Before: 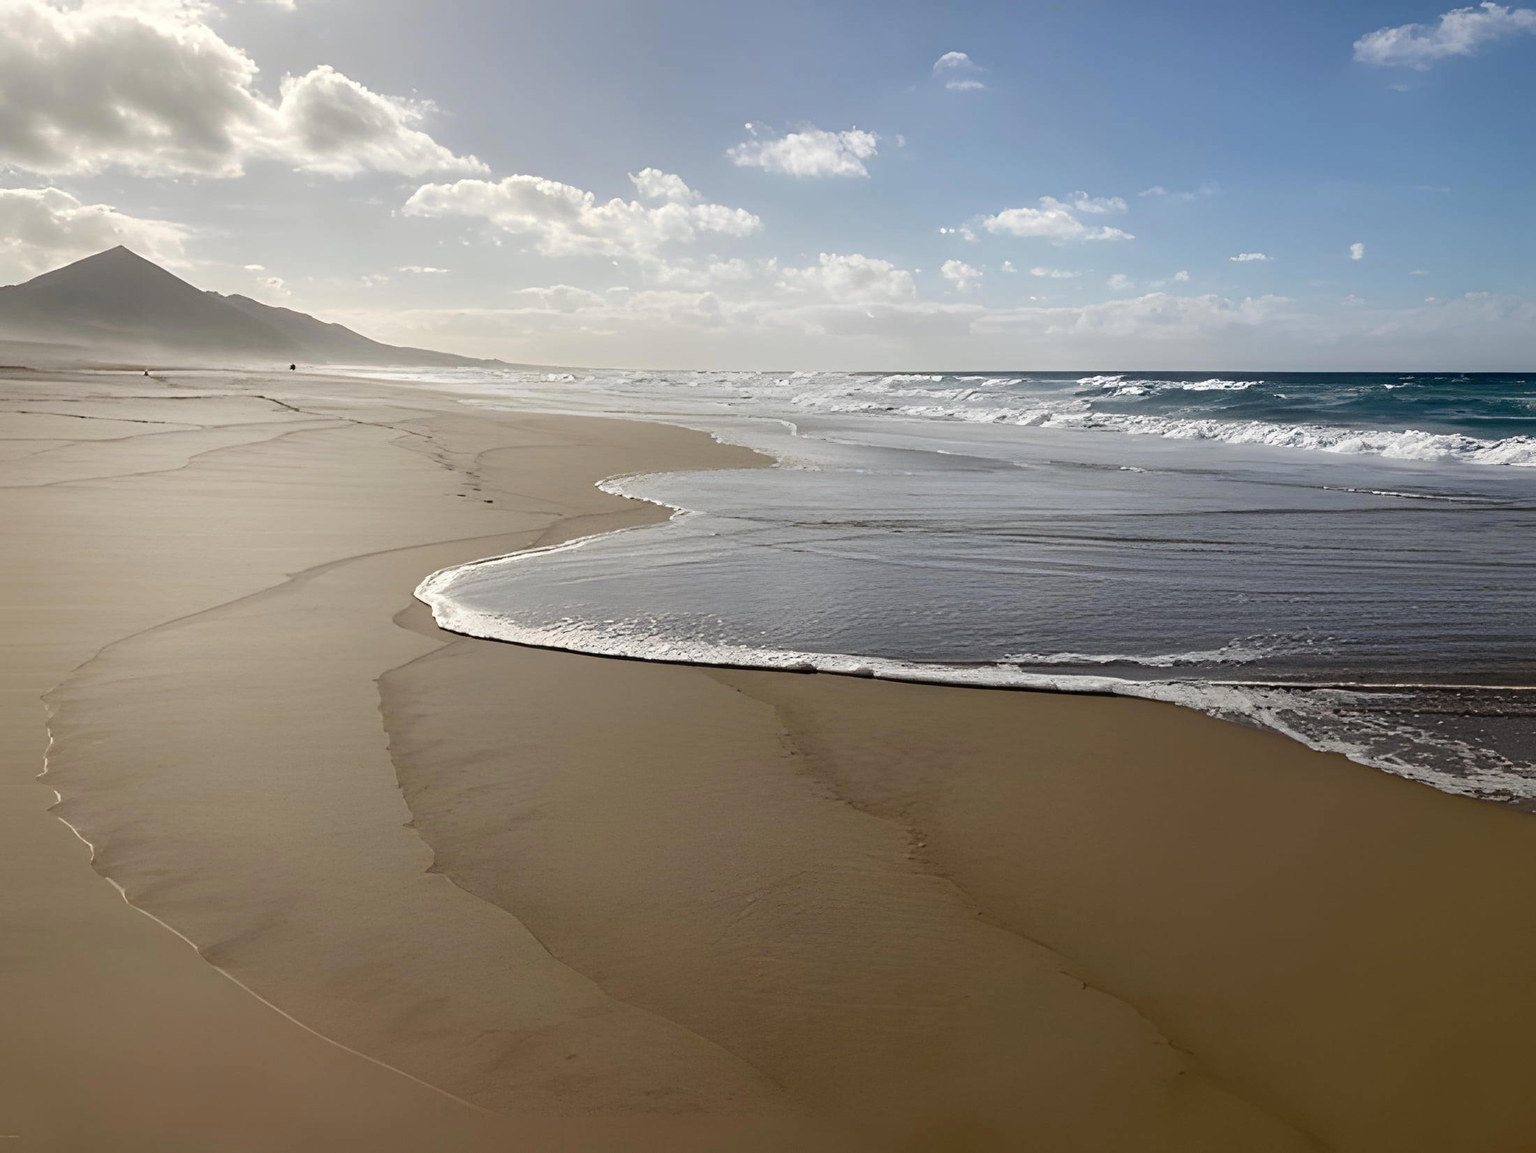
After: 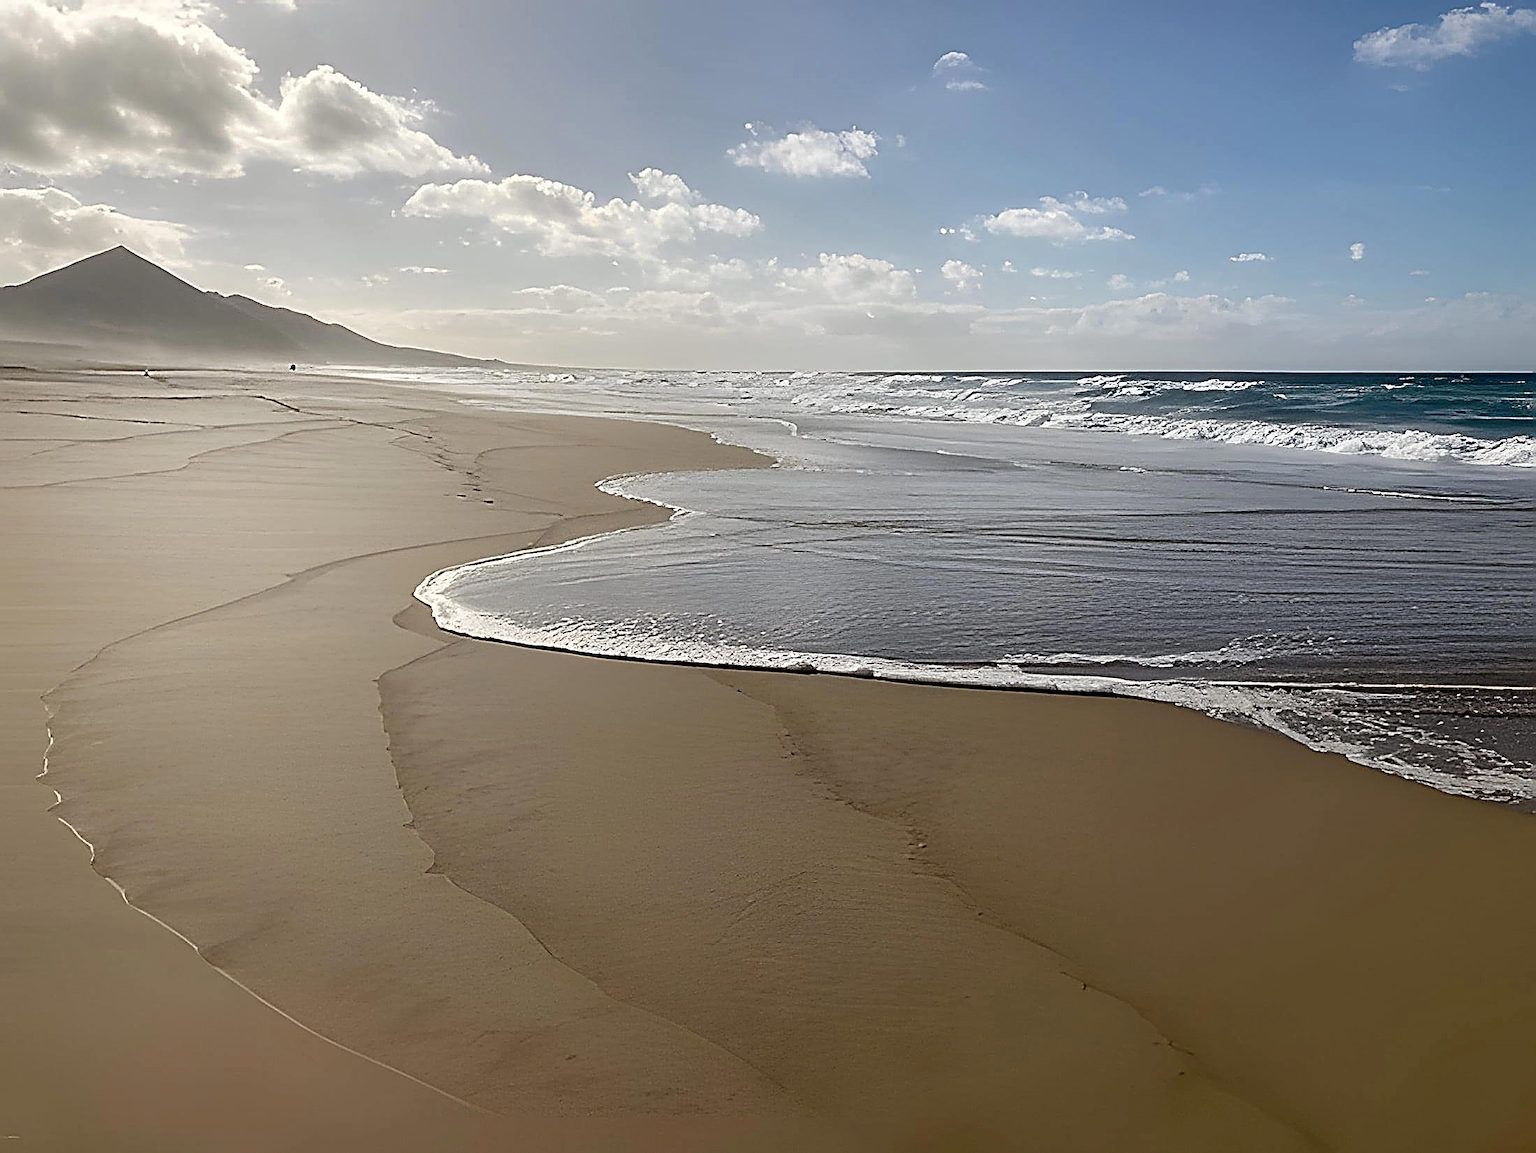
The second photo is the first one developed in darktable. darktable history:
sharpen: amount 2
shadows and highlights: radius 125.46, shadows 30.51, highlights -30.51, low approximation 0.01, soften with gaussian
